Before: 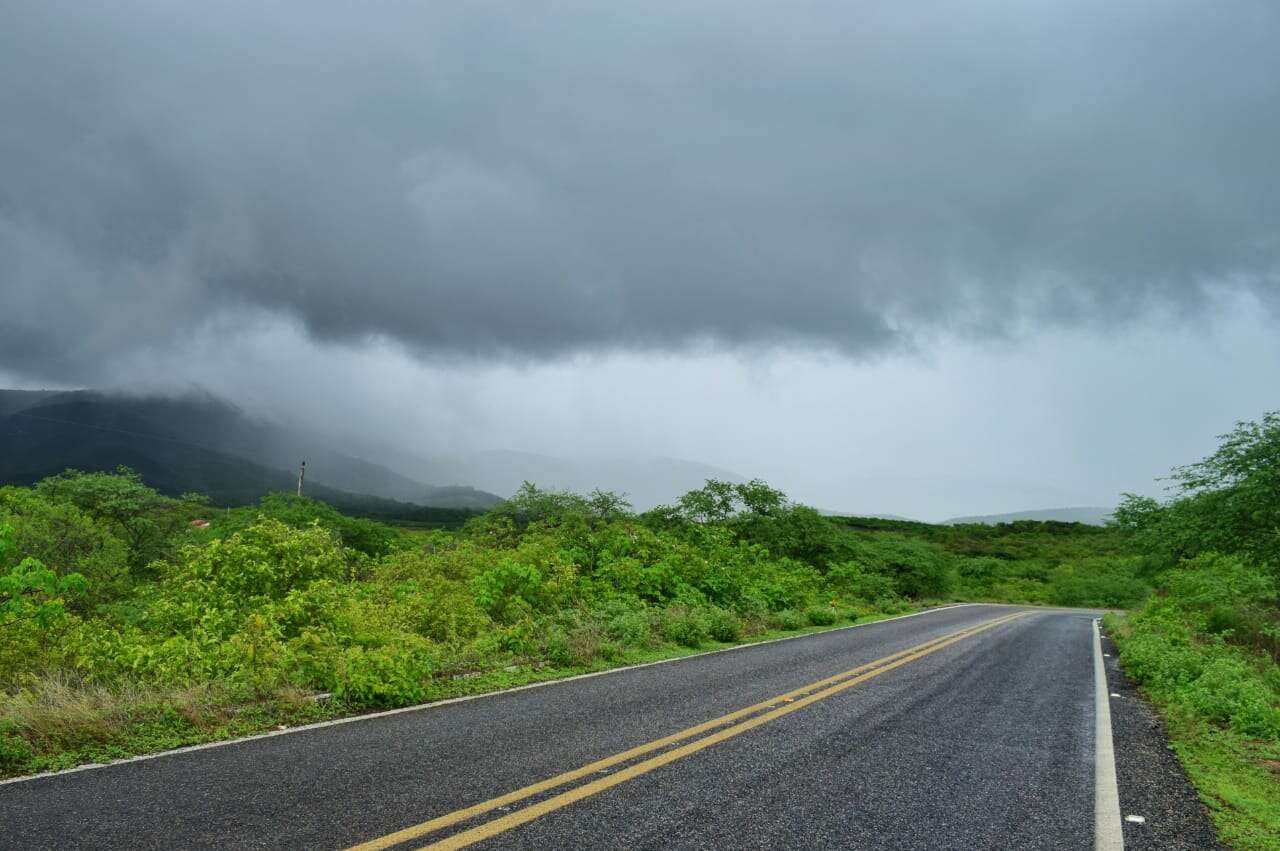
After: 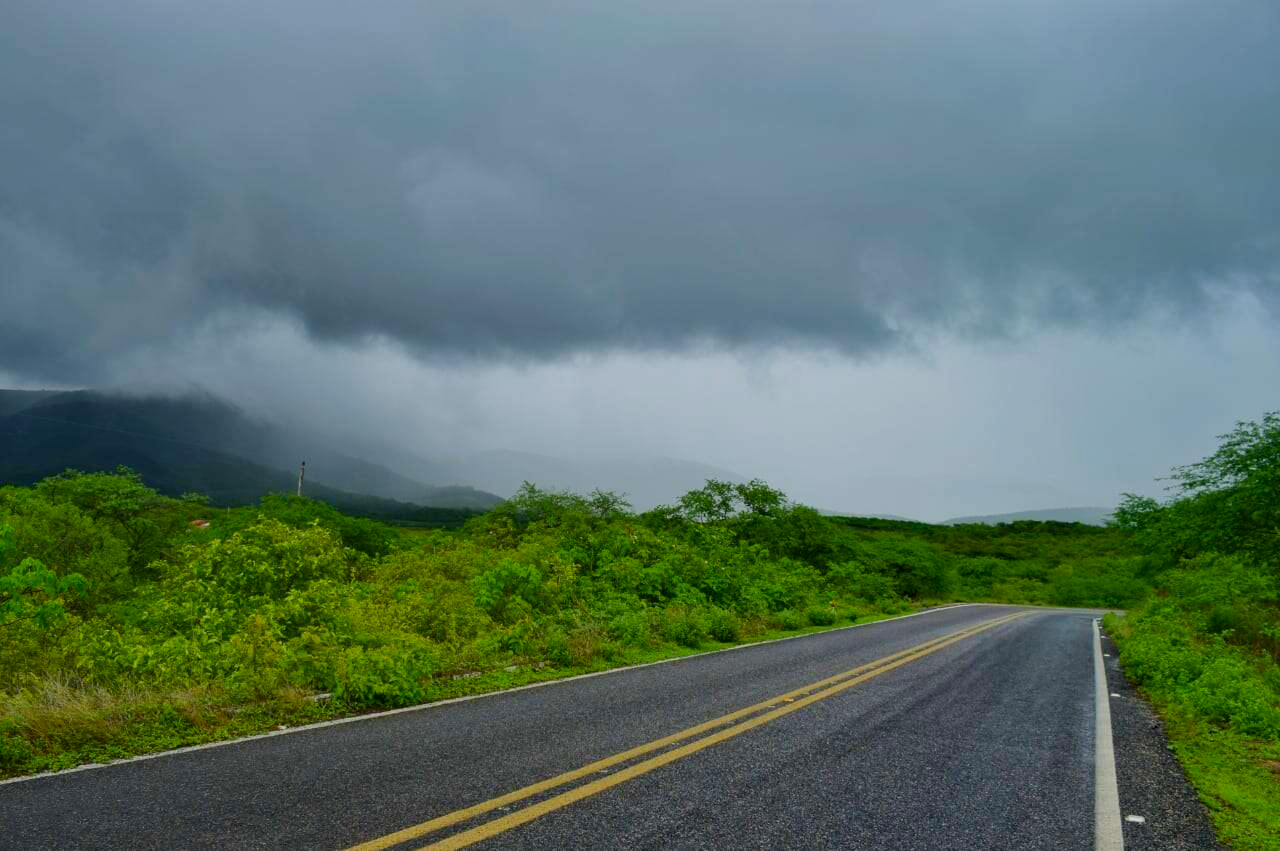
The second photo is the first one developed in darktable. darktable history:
color balance rgb: perceptual saturation grading › global saturation 23.429%, perceptual saturation grading › highlights -23.786%, perceptual saturation grading › mid-tones 24.215%, perceptual saturation grading › shadows 40.187%
exposure: exposure -0.447 EV, compensate highlight preservation false
